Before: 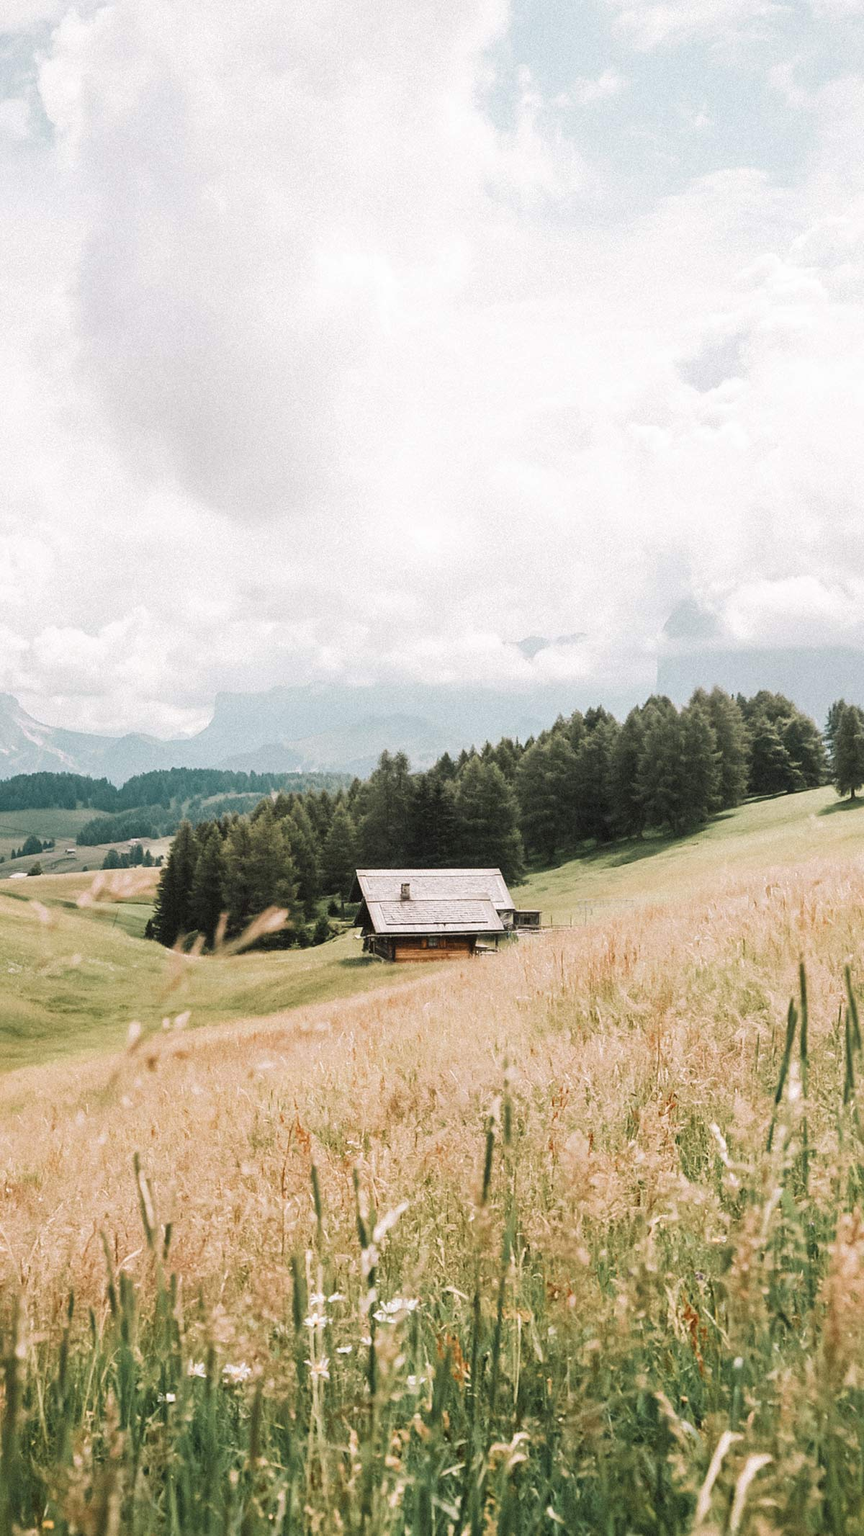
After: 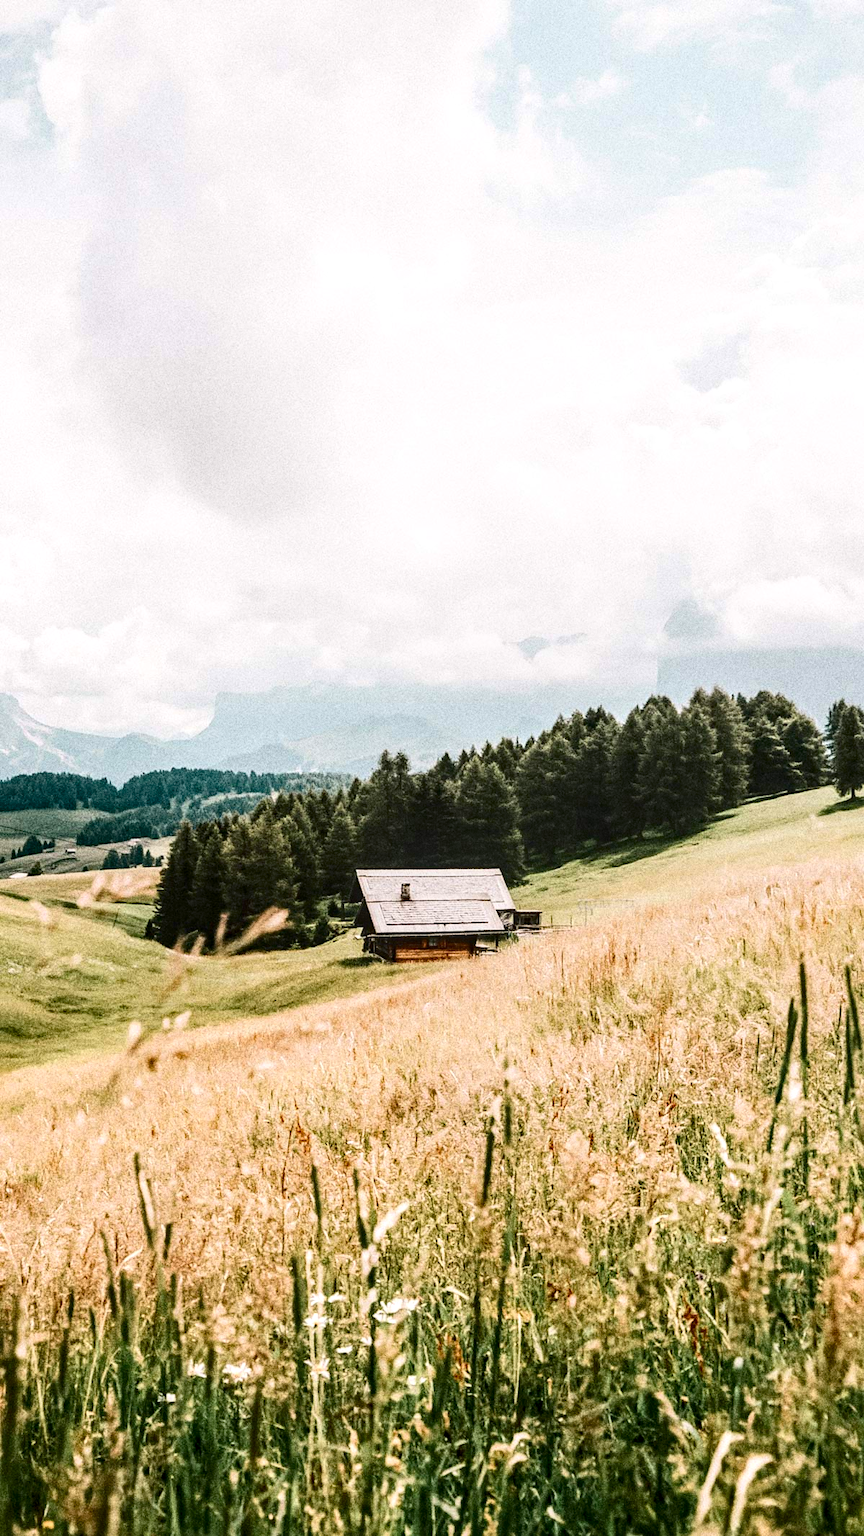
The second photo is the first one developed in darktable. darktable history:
grain: coarseness 0.09 ISO, strength 40%
local contrast: highlights 61%, detail 143%, midtone range 0.428
tone equalizer: on, module defaults
contrast brightness saturation: contrast 0.32, brightness -0.08, saturation 0.17
haze removal: strength 0.29, distance 0.25, compatibility mode true, adaptive false
